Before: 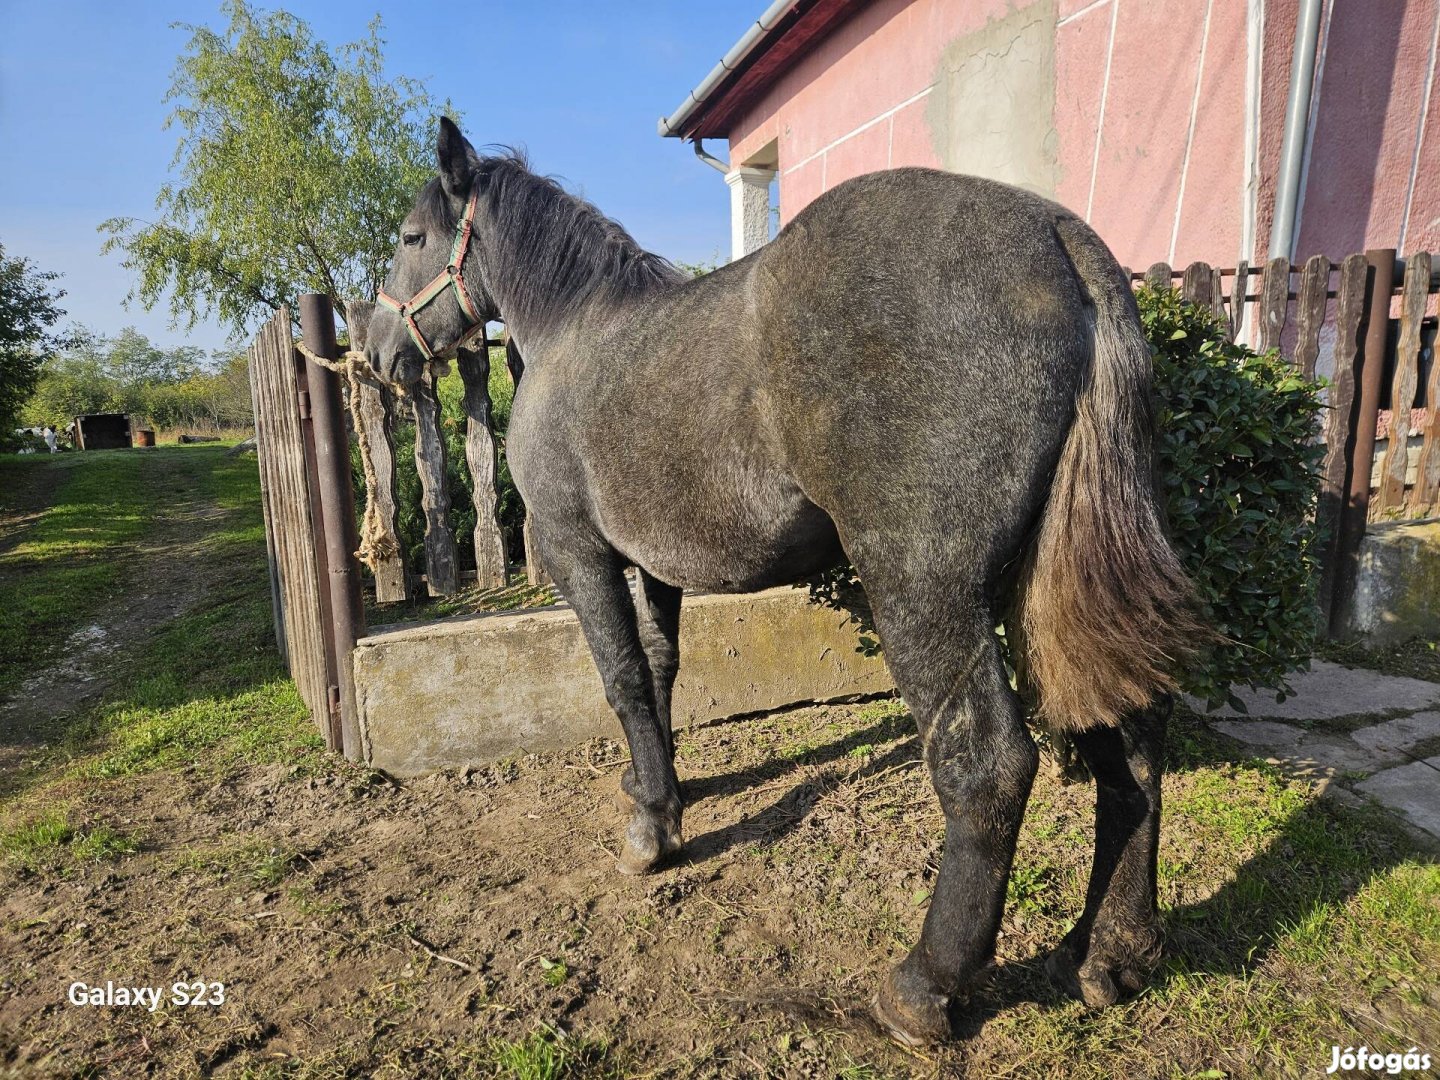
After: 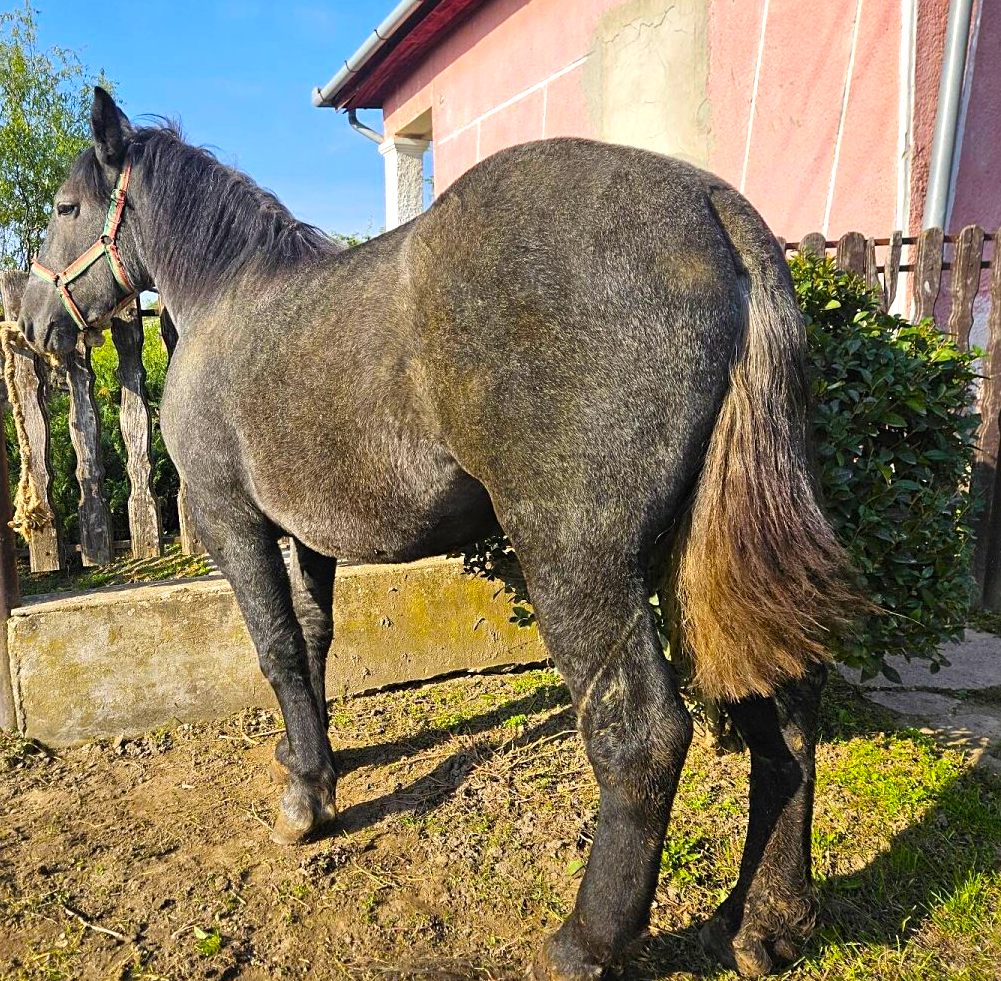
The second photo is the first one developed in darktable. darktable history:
crop and rotate: left 24.034%, top 2.838%, right 6.406%, bottom 6.299%
color balance rgb: perceptual saturation grading › global saturation 36%, perceptual brilliance grading › global brilliance 10%, global vibrance 20%
sharpen: amount 0.2
